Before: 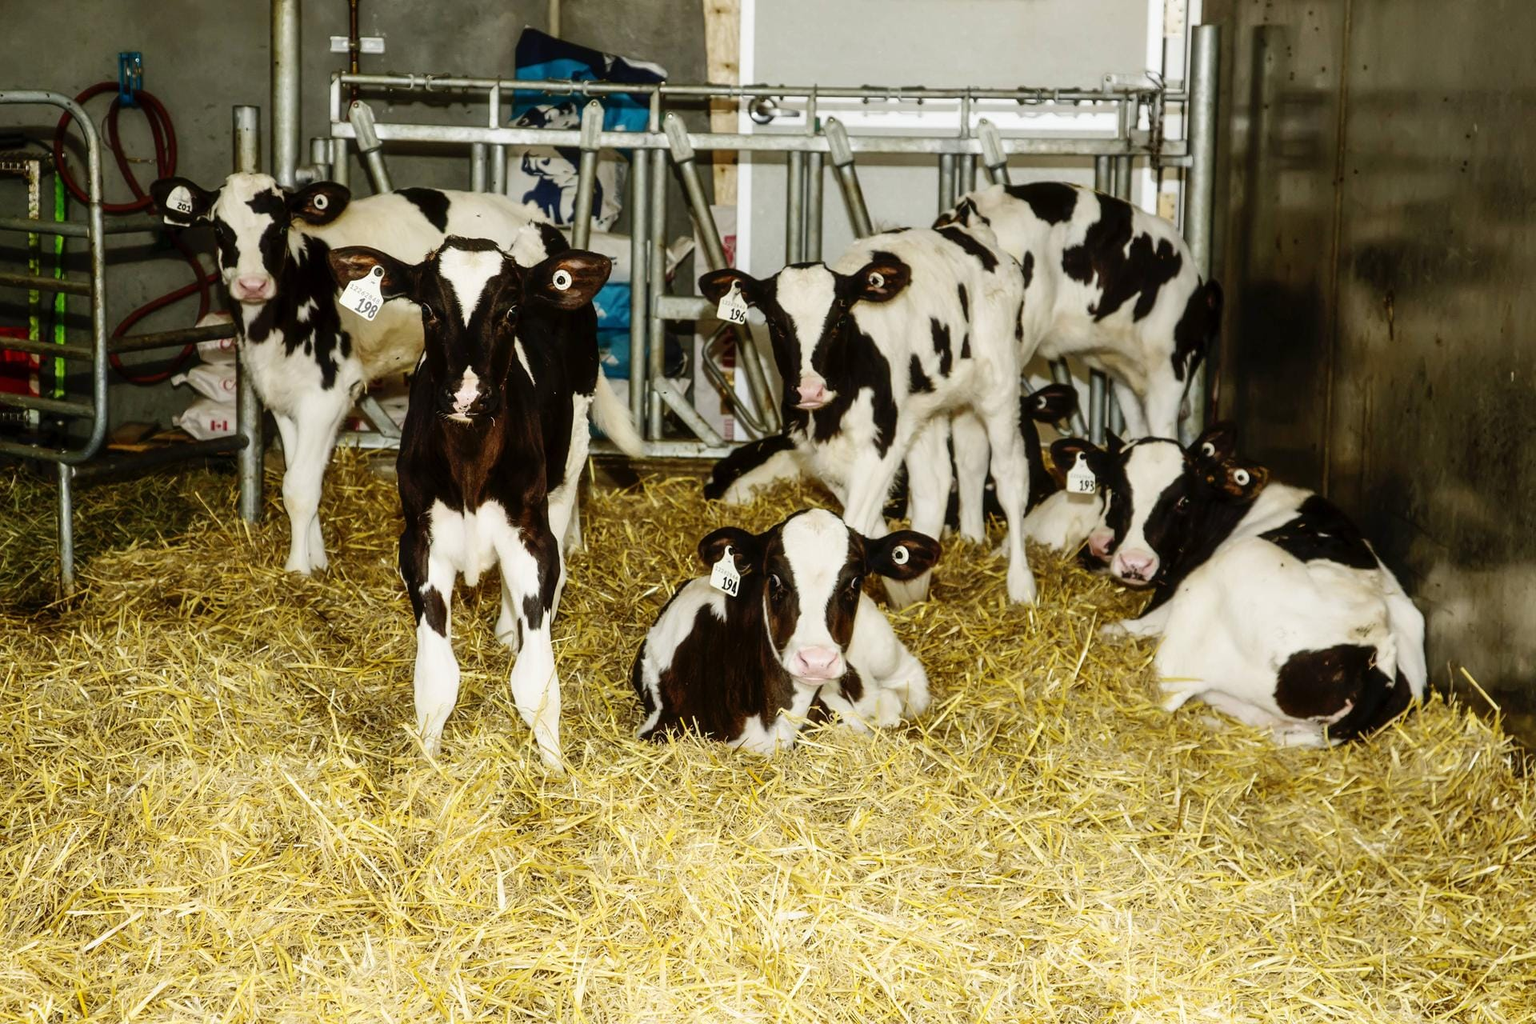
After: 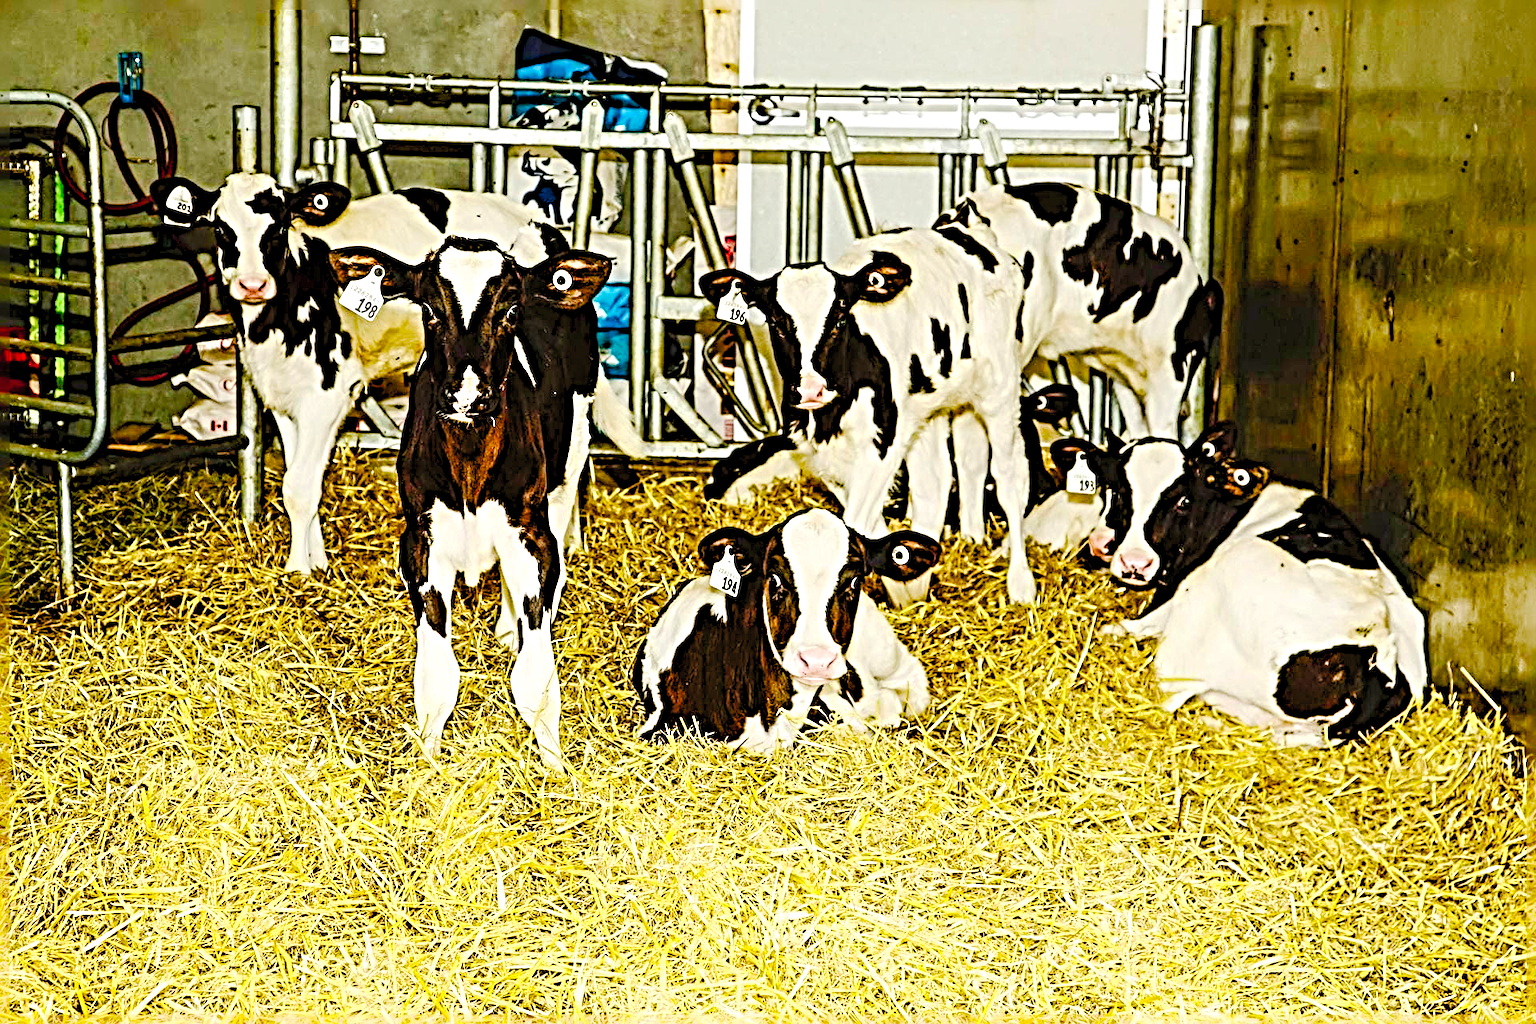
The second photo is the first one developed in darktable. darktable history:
contrast brightness saturation: contrast 0.068, brightness 0.171, saturation 0.408
color balance rgb: highlights gain › luminance 14.824%, perceptual saturation grading › global saturation 35.154%, perceptual saturation grading › highlights -25.022%, perceptual saturation grading › shadows 50.067%
base curve: curves: ch0 [(0, 0) (0.158, 0.273) (0.879, 0.895) (1, 1)], preserve colors none
sharpen: radius 6.257, amount 1.815, threshold 0.129
